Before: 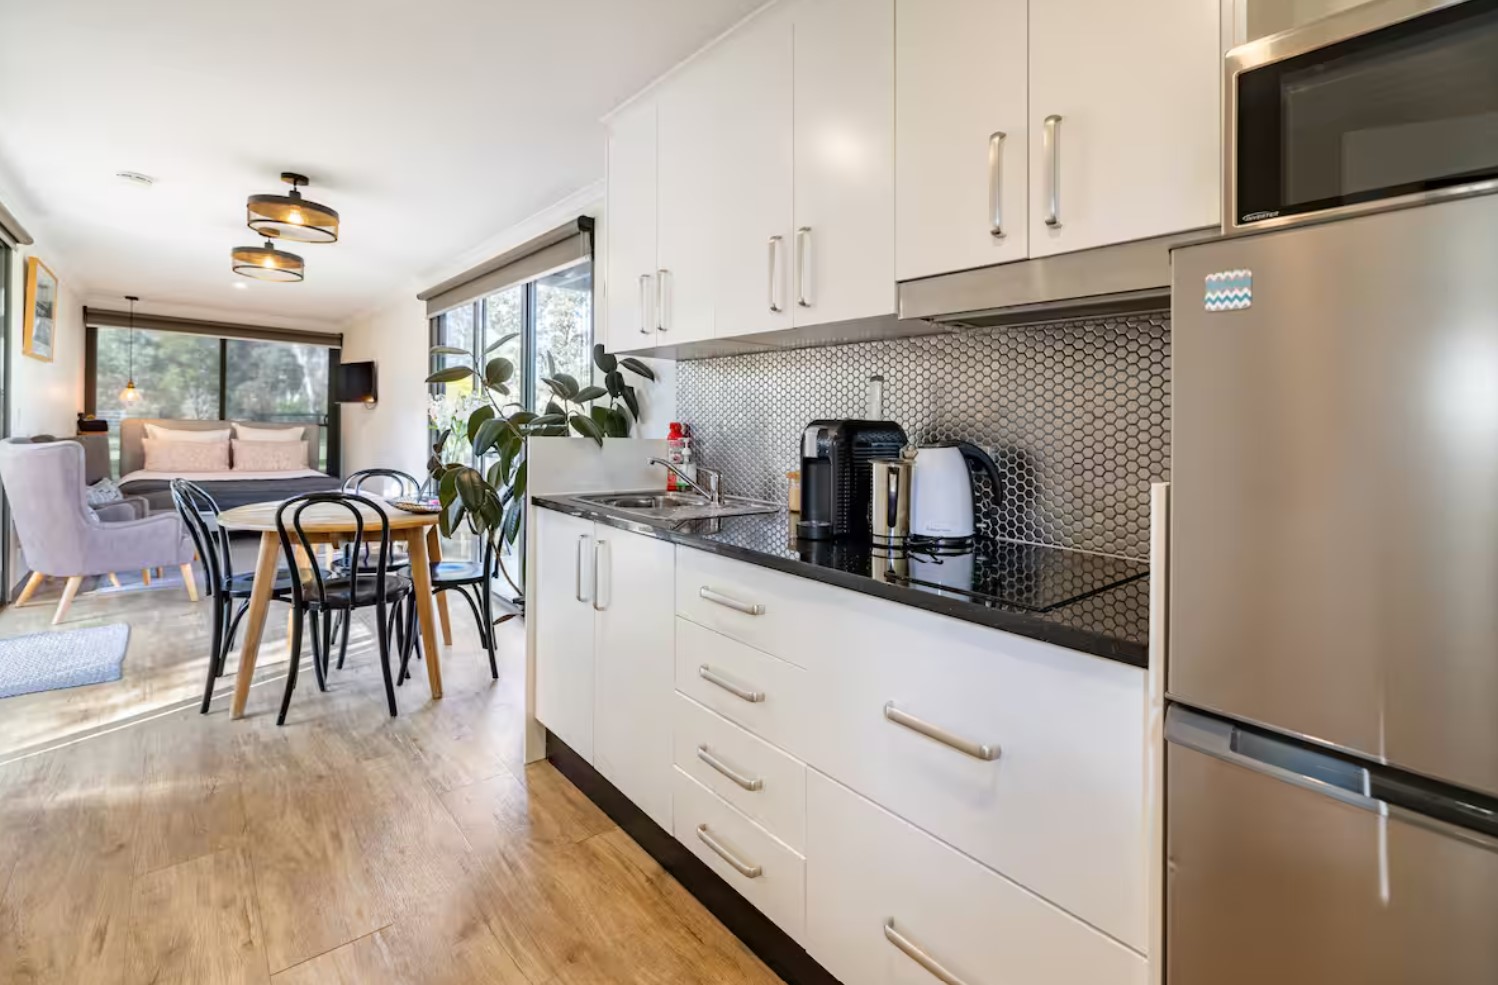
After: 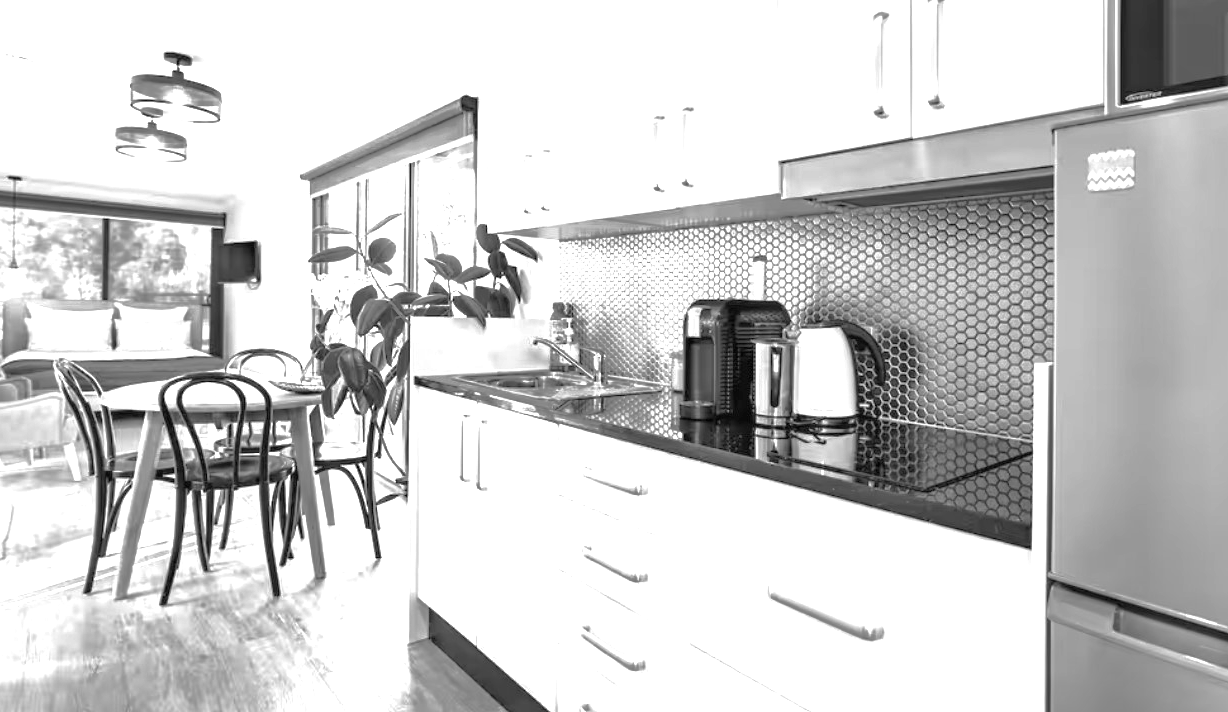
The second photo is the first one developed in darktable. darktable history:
crop: left 7.816%, top 12.265%, right 10.142%, bottom 15.426%
color calibration: output gray [0.267, 0.423, 0.267, 0], x 0.383, y 0.372, temperature 3925.22 K
exposure: black level correction 0, exposure 1.2 EV, compensate exposure bias true, compensate highlight preservation false
shadows and highlights: on, module defaults
